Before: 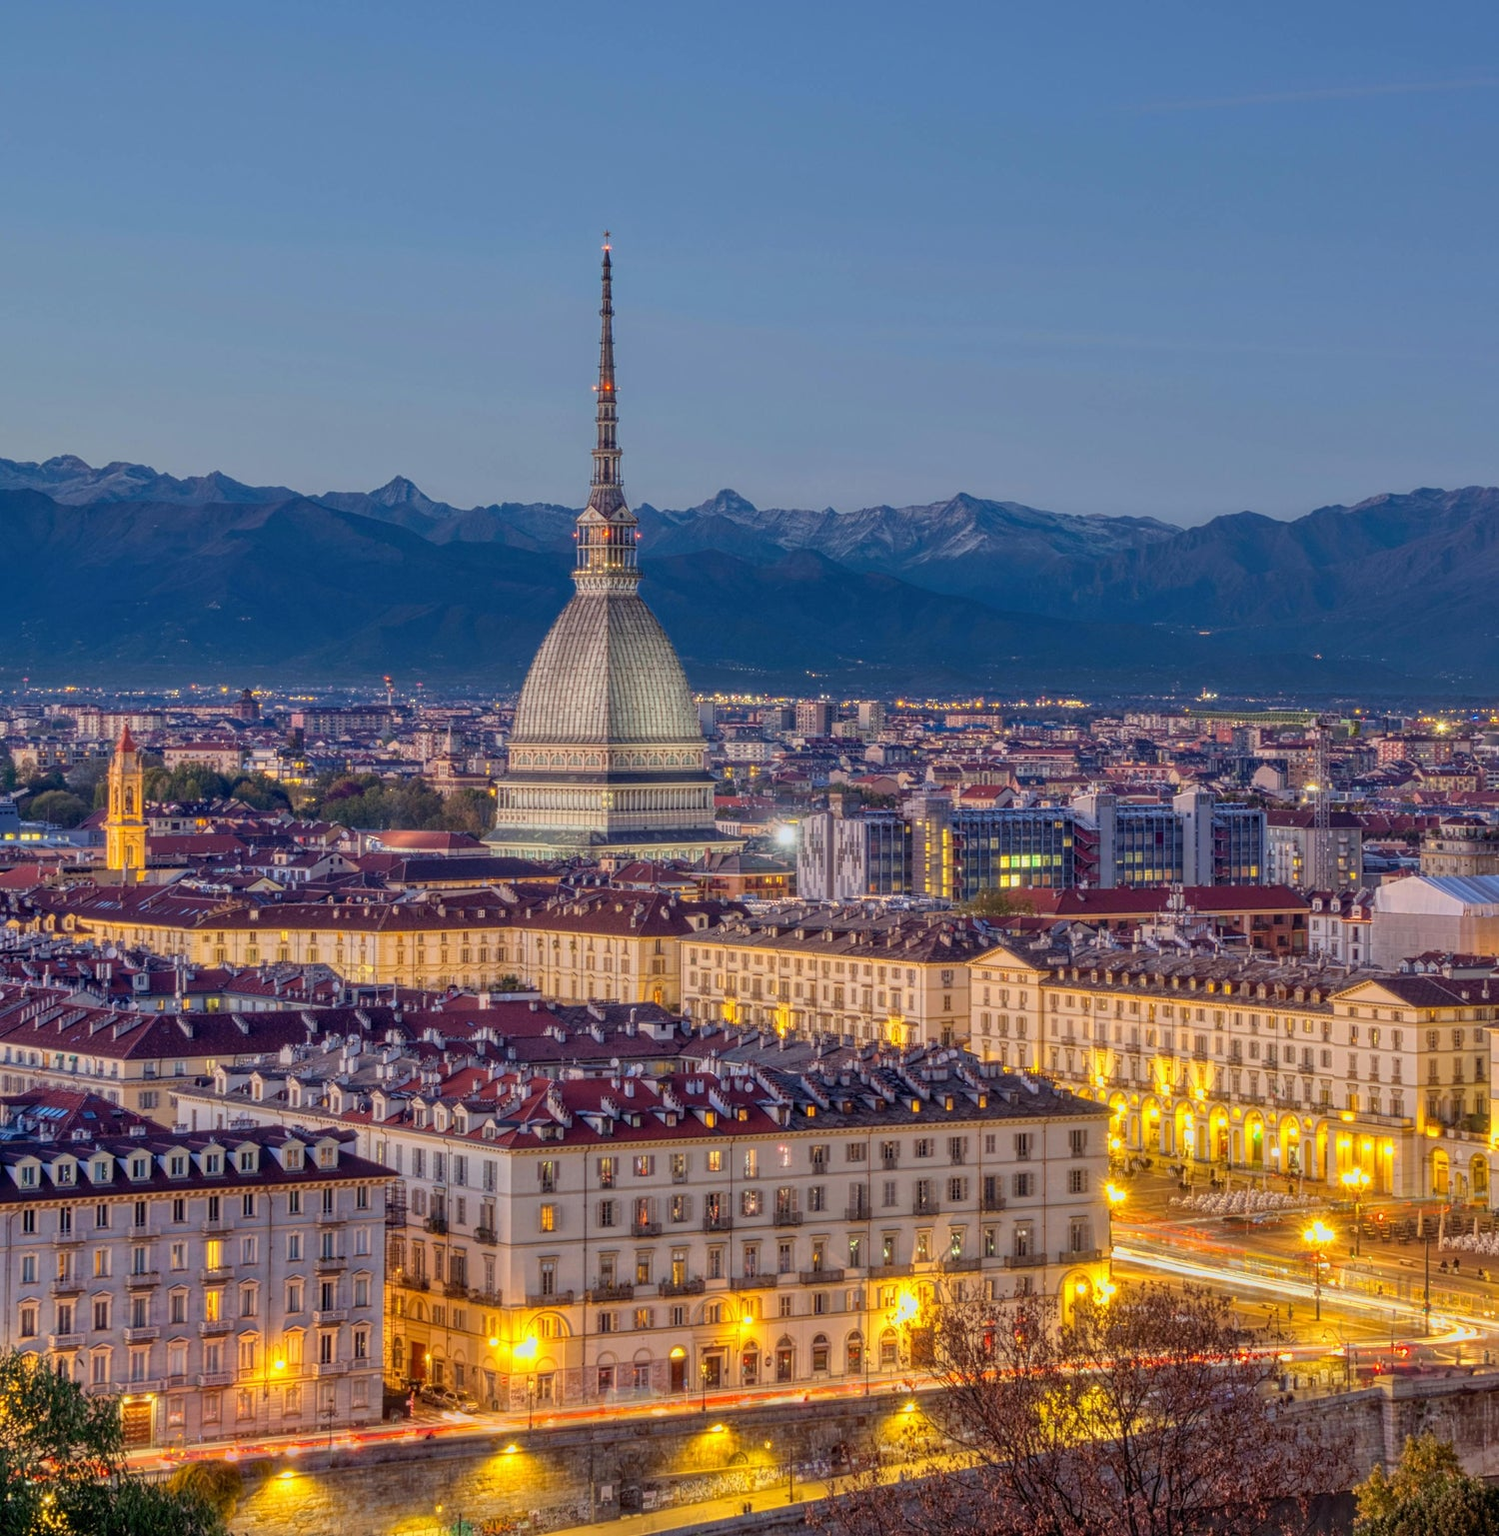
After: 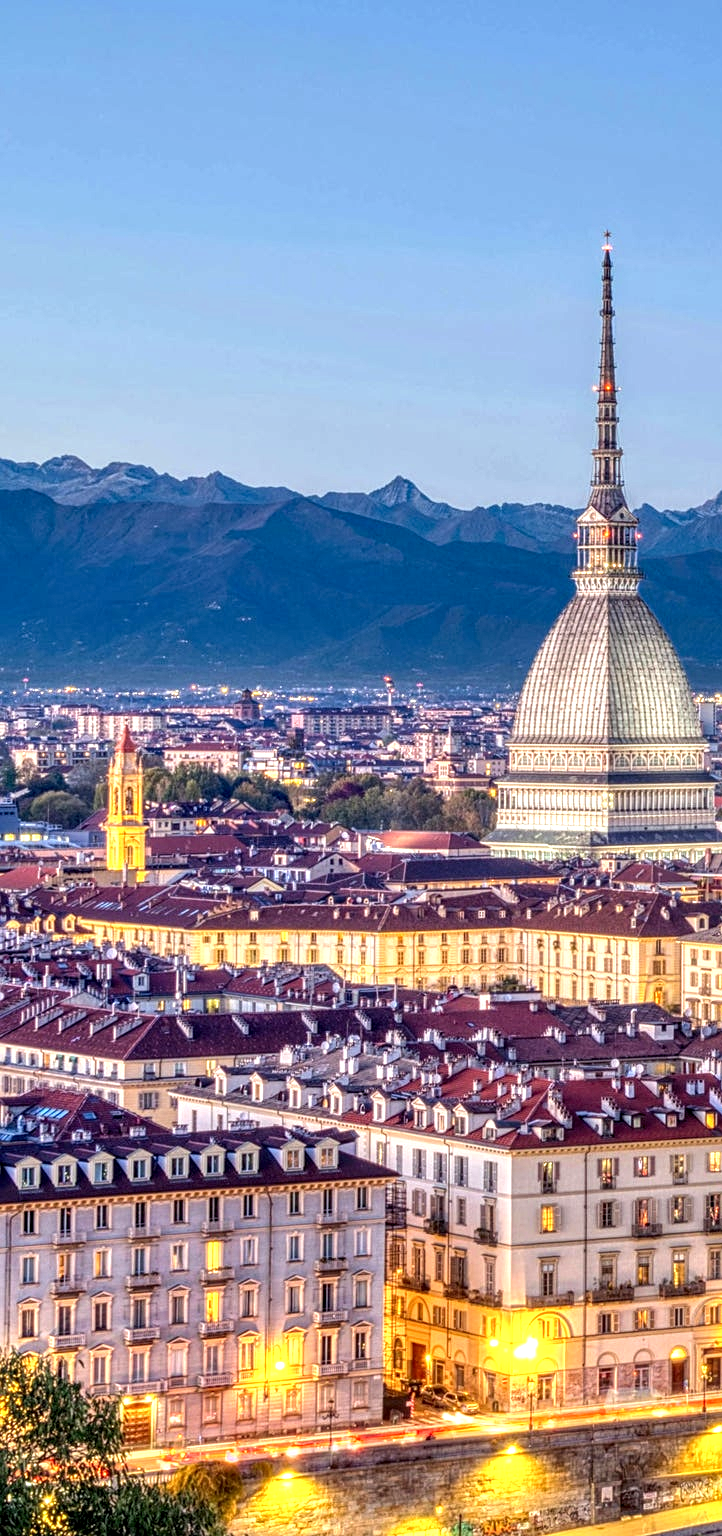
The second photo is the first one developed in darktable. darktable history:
sharpen: amount 0.202
local contrast: detail 150%
crop and rotate: left 0.038%, top 0%, right 51.786%
exposure: black level correction 0, exposure 0.95 EV, compensate highlight preservation false
